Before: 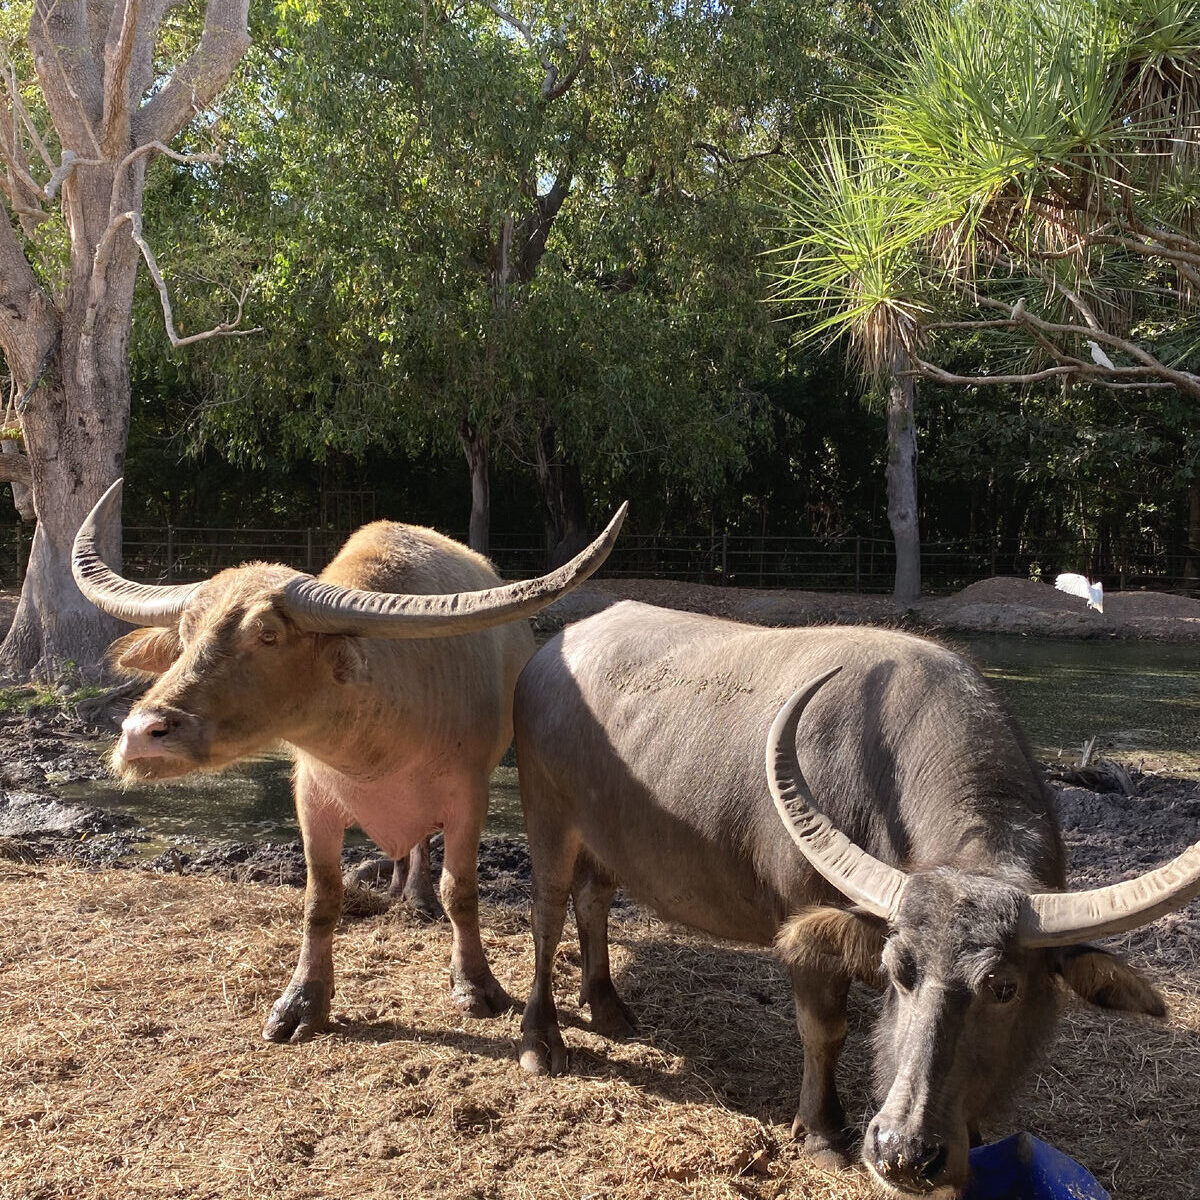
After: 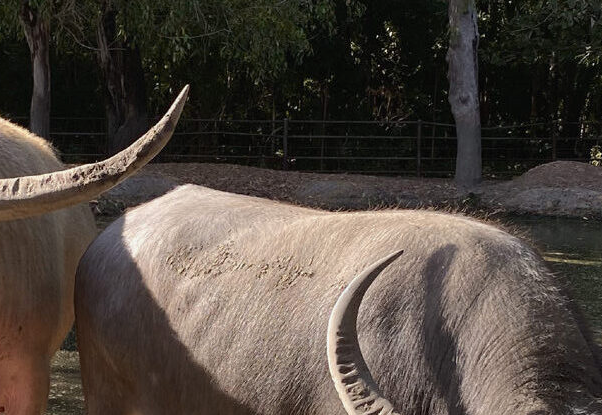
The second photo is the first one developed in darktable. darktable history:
crop: left 36.607%, top 34.735%, right 13.146%, bottom 30.611%
color zones: curves: ch2 [(0, 0.5) (0.143, 0.5) (0.286, 0.416) (0.429, 0.5) (0.571, 0.5) (0.714, 0.5) (0.857, 0.5) (1, 0.5)]
shadows and highlights: shadows -20, white point adjustment -2, highlights -35
